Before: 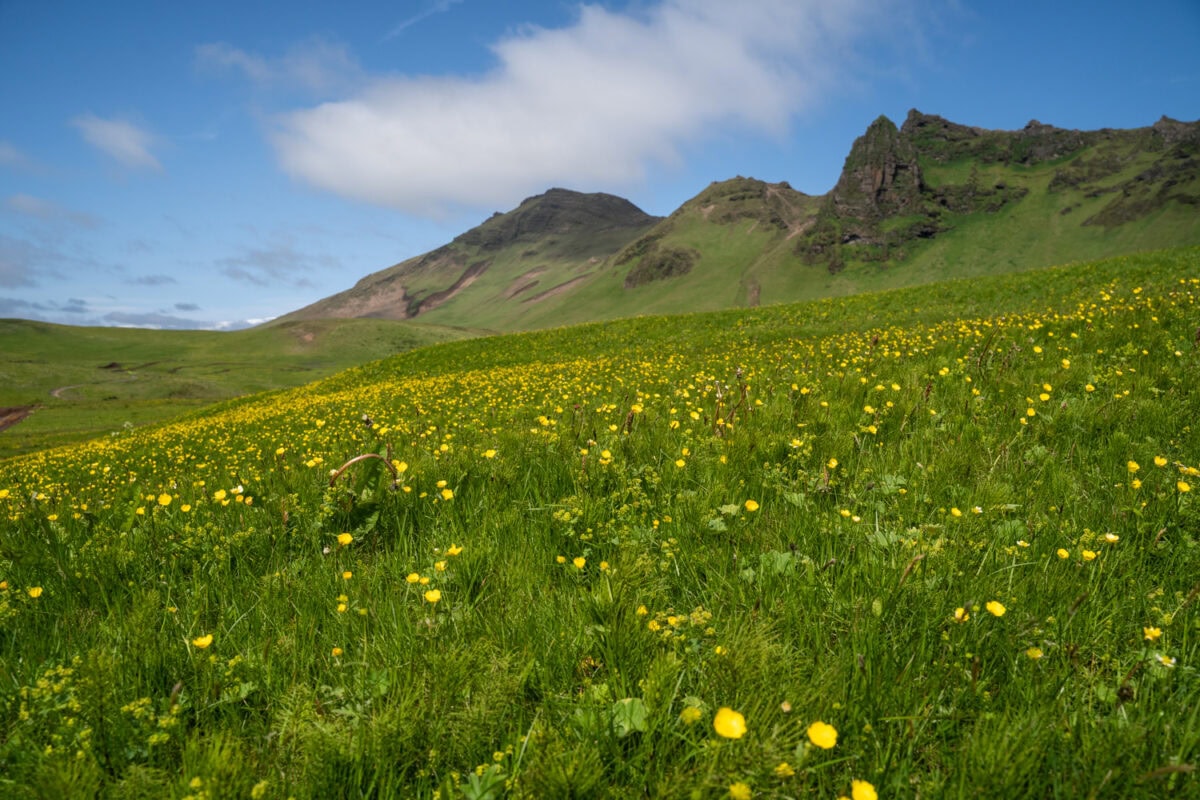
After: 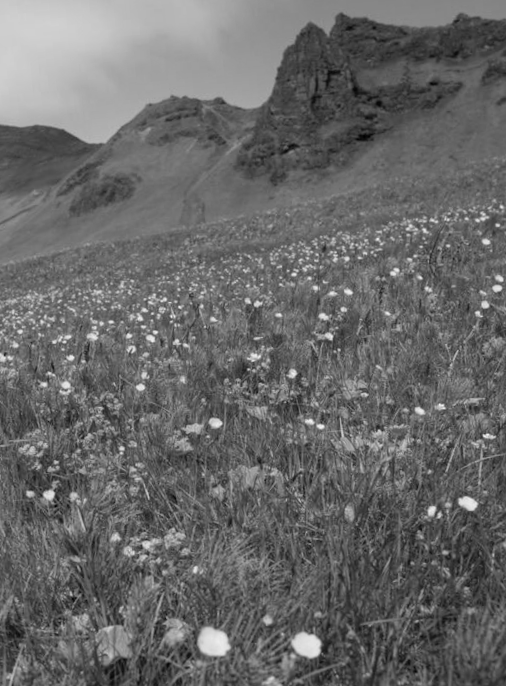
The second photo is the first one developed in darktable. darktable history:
tone equalizer: on, module defaults
monochrome: on, module defaults
rotate and perspective: rotation -5.2°, automatic cropping off
crop: left 45.721%, top 13.393%, right 14.118%, bottom 10.01%
